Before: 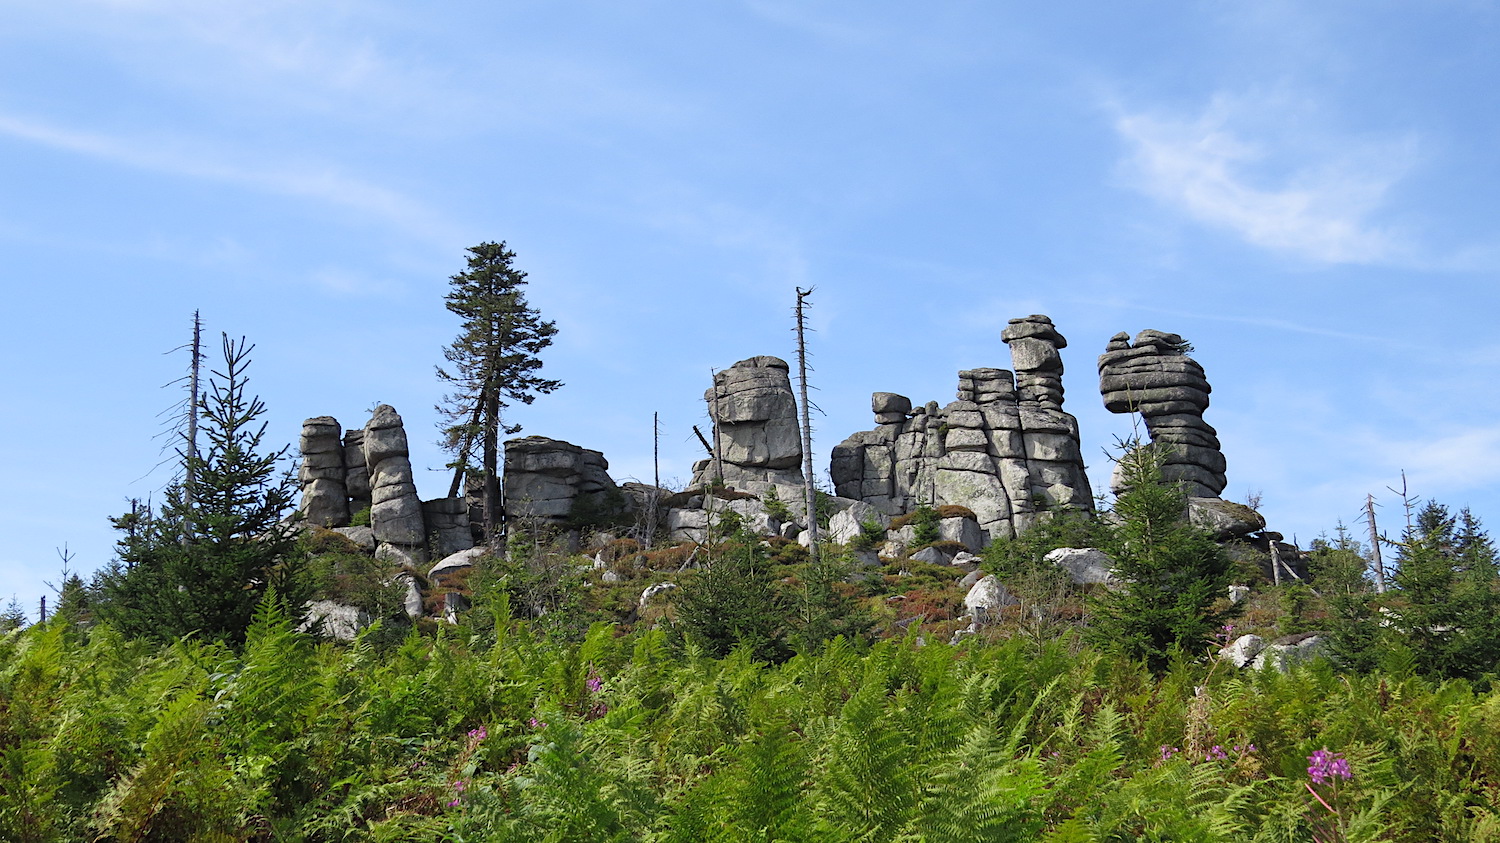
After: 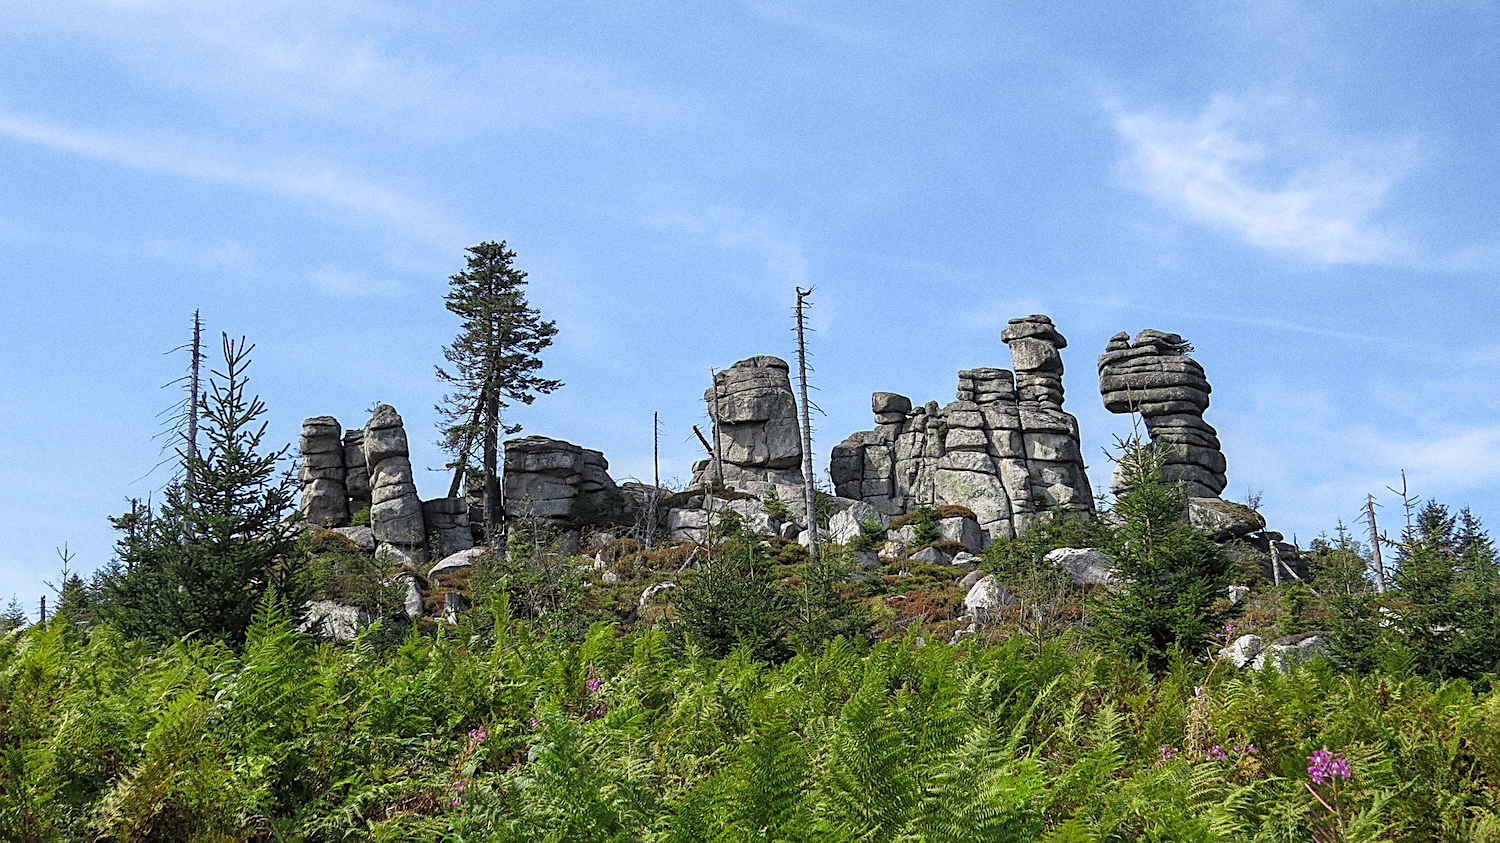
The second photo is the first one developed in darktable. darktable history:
grain: coarseness 0.09 ISO
sharpen: on, module defaults
local contrast: on, module defaults
